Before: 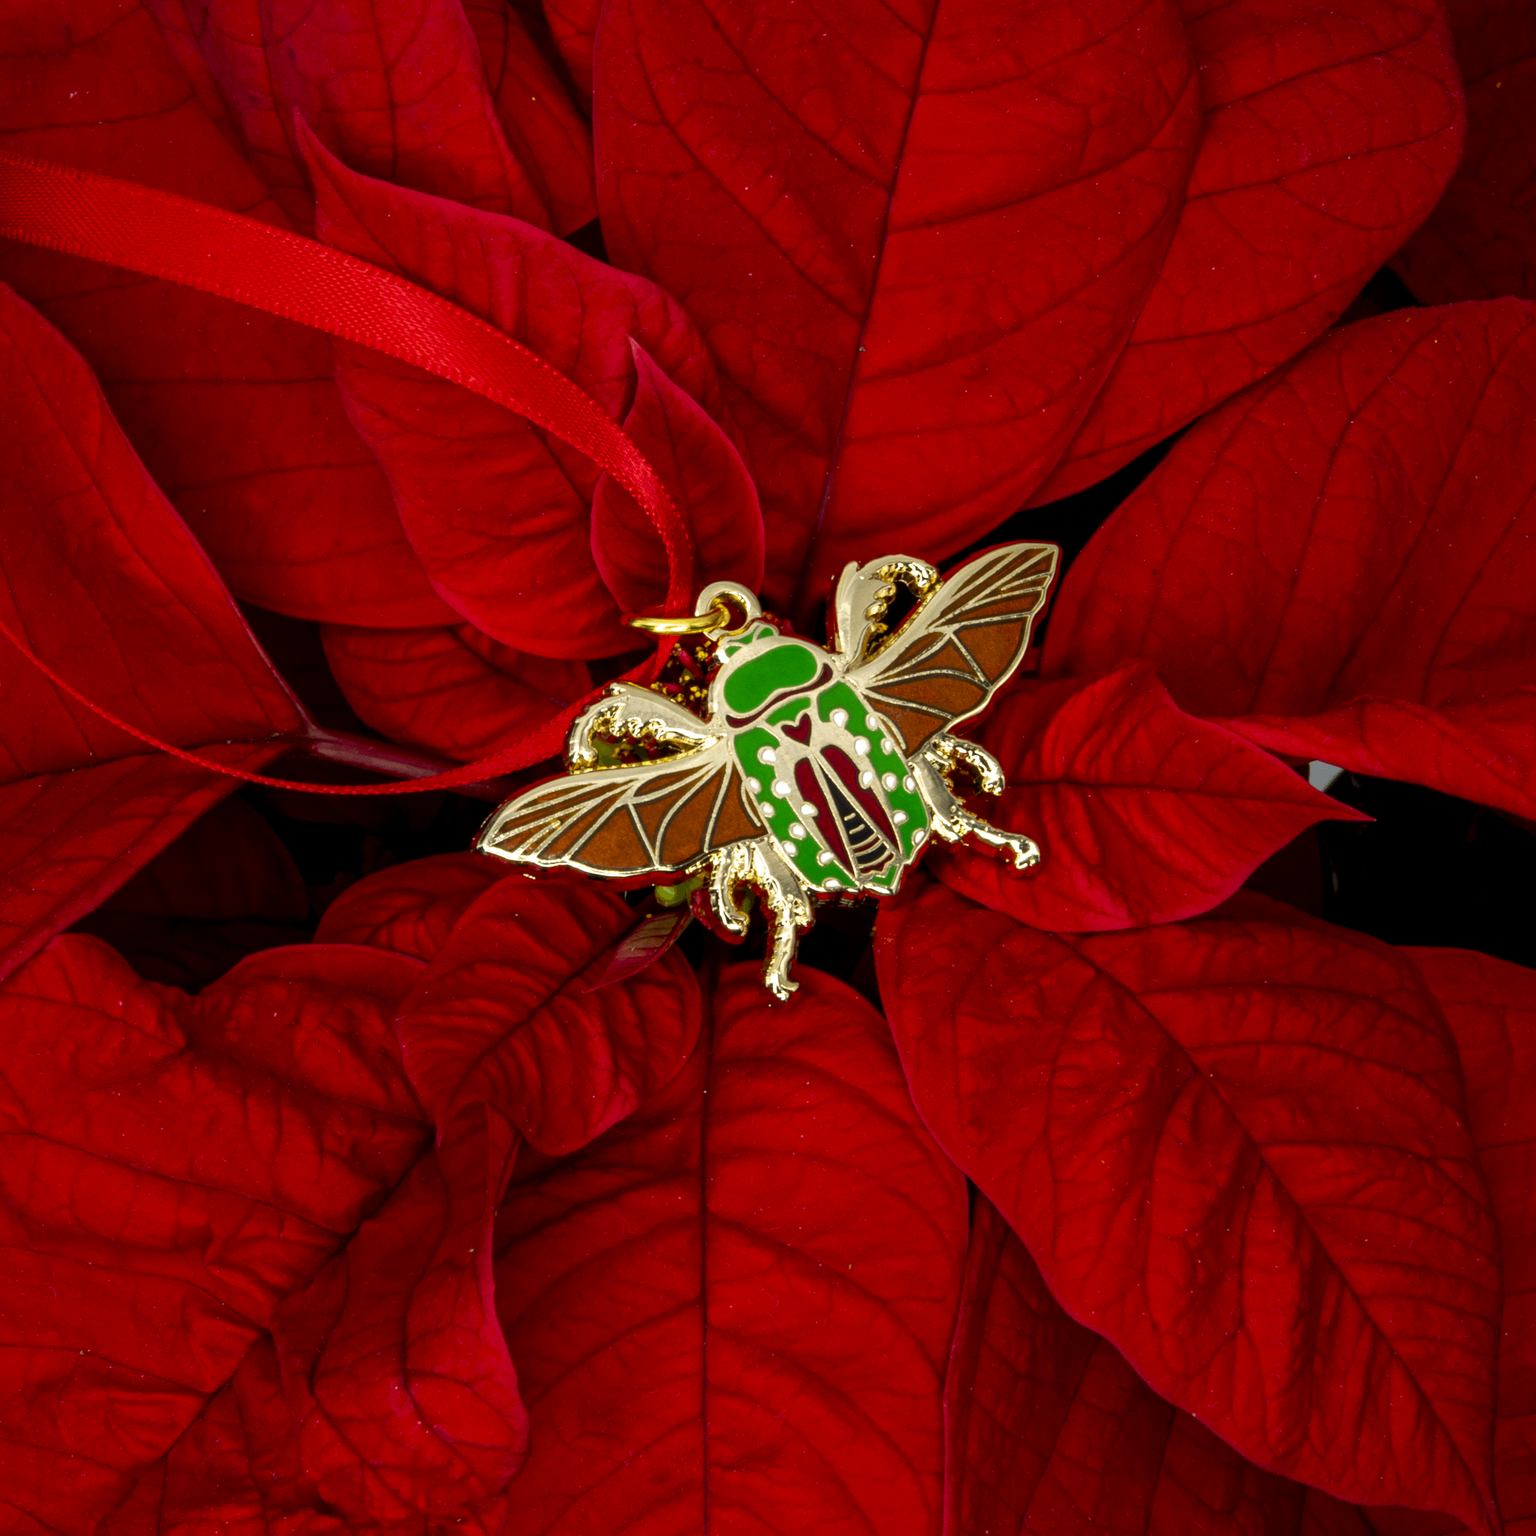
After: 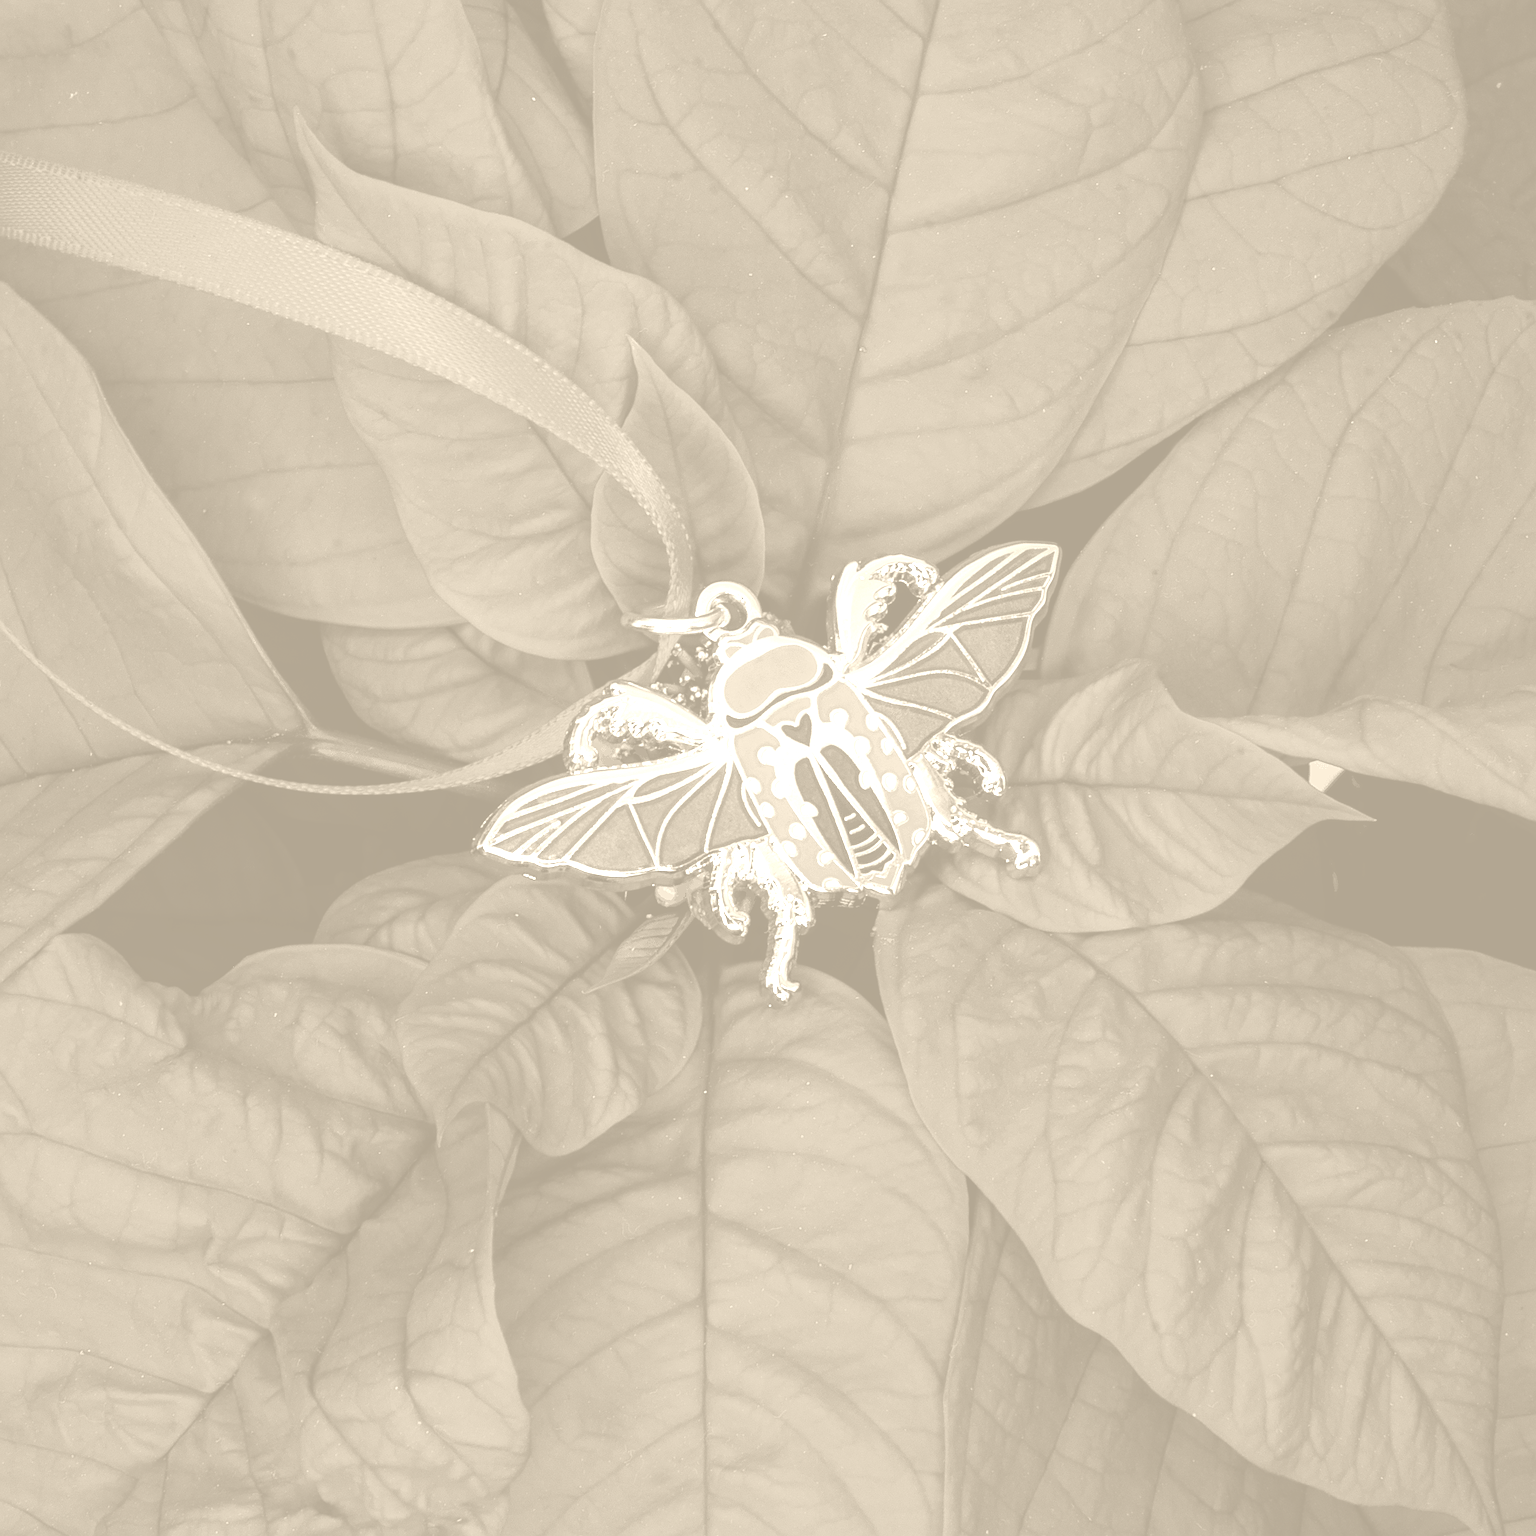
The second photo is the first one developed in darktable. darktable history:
colorize: hue 36°, saturation 71%, lightness 80.79%
color balance rgb: perceptual saturation grading › global saturation 20%, perceptual saturation grading › highlights -25%, perceptual saturation grading › shadows 25%
sharpen: on, module defaults
